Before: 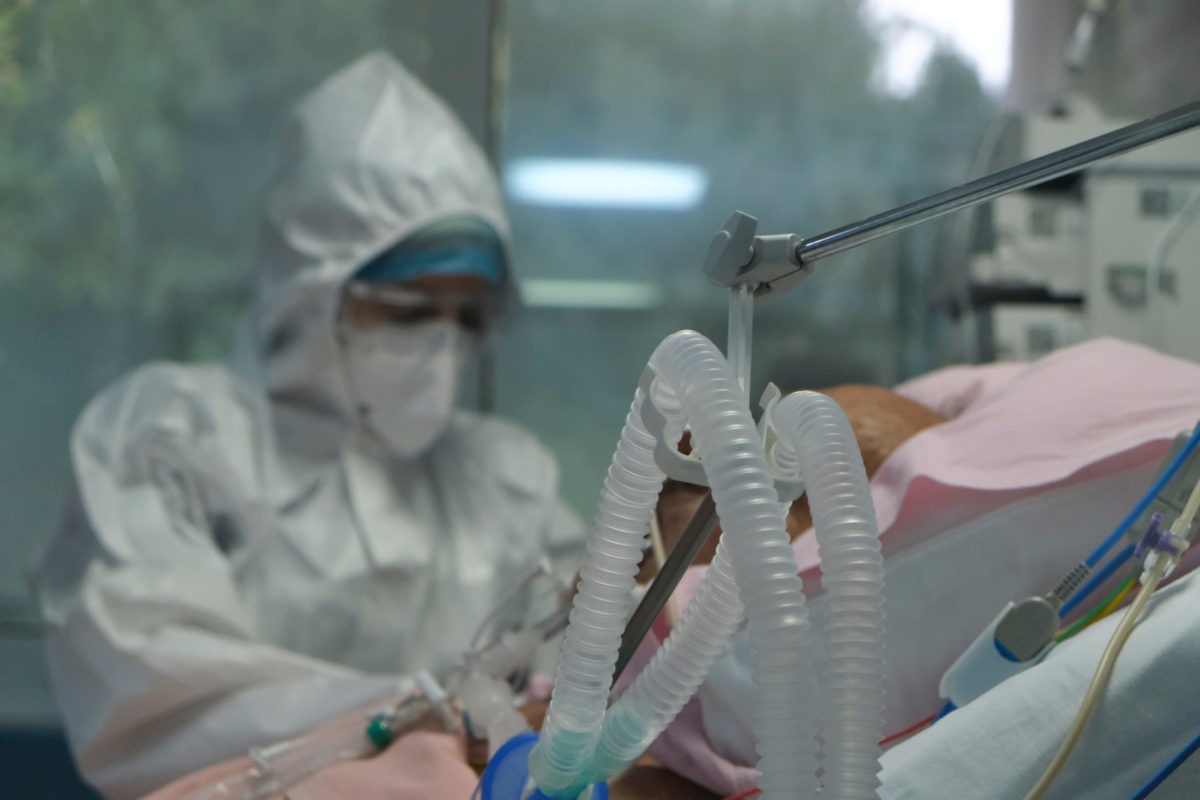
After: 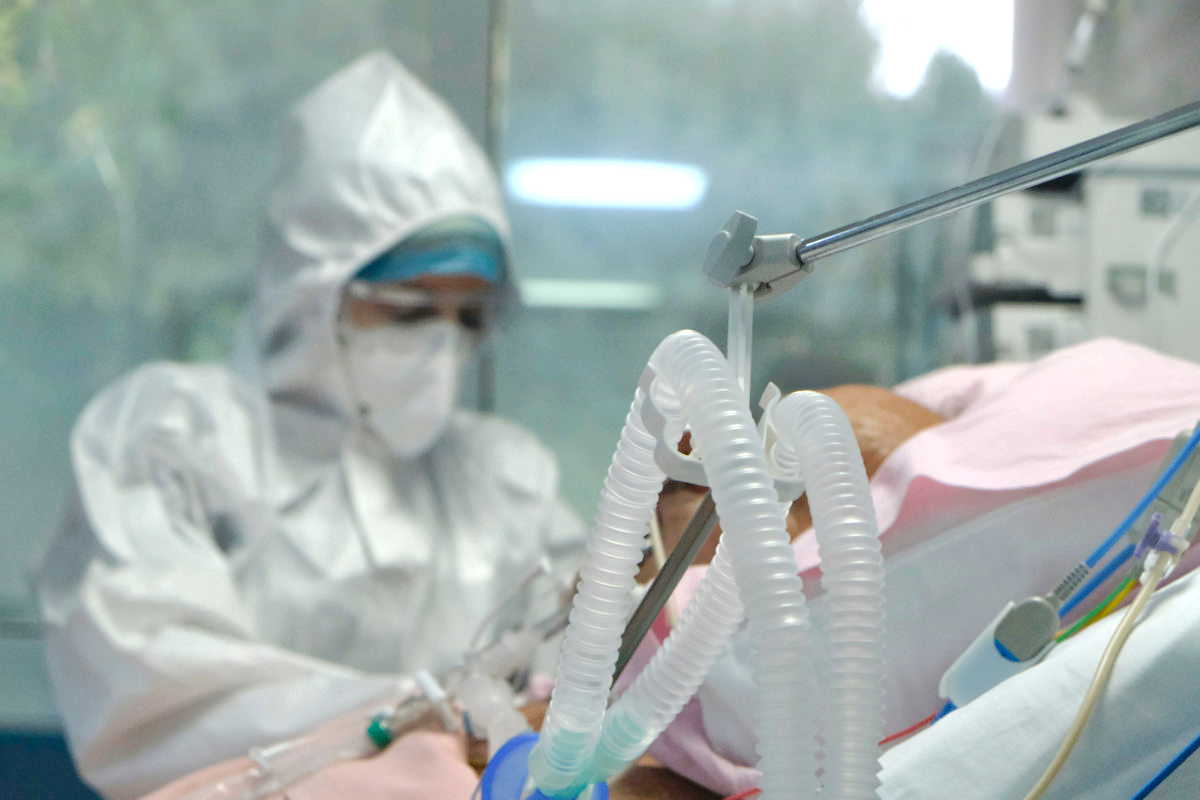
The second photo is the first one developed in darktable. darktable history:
tone curve: curves: ch0 [(0, 0) (0.003, 0.005) (0.011, 0.011) (0.025, 0.022) (0.044, 0.038) (0.069, 0.062) (0.1, 0.091) (0.136, 0.128) (0.177, 0.183) (0.224, 0.246) (0.277, 0.325) (0.335, 0.403) (0.399, 0.473) (0.468, 0.557) (0.543, 0.638) (0.623, 0.709) (0.709, 0.782) (0.801, 0.847) (0.898, 0.923) (1, 1)], preserve colors none
exposure: exposure 1 EV, compensate highlight preservation false
shadows and highlights: shadows -20, white point adjustment -2, highlights -35
